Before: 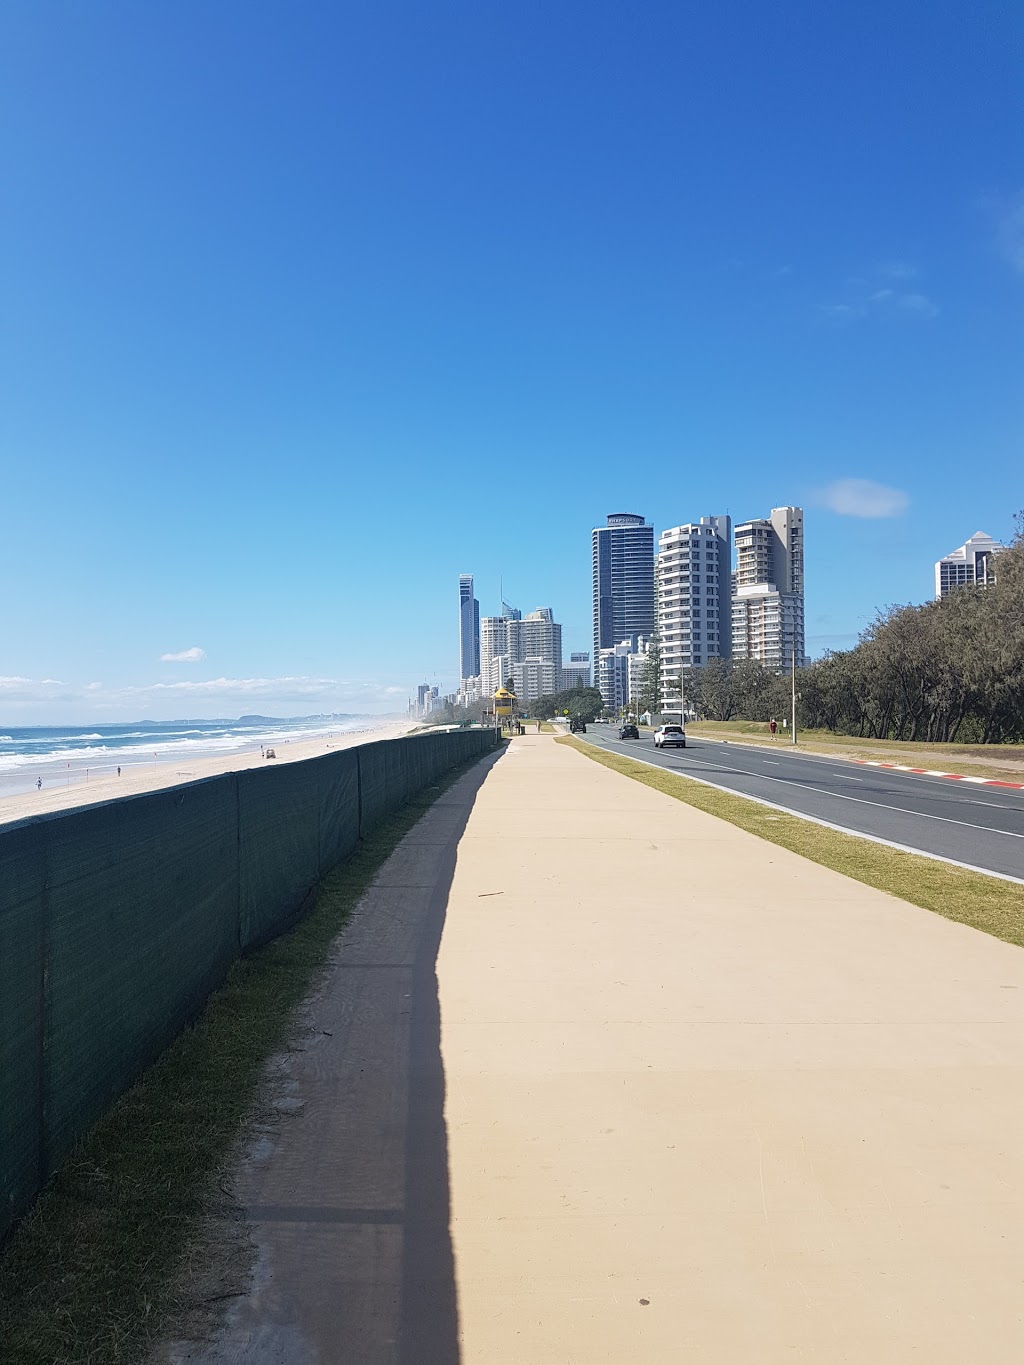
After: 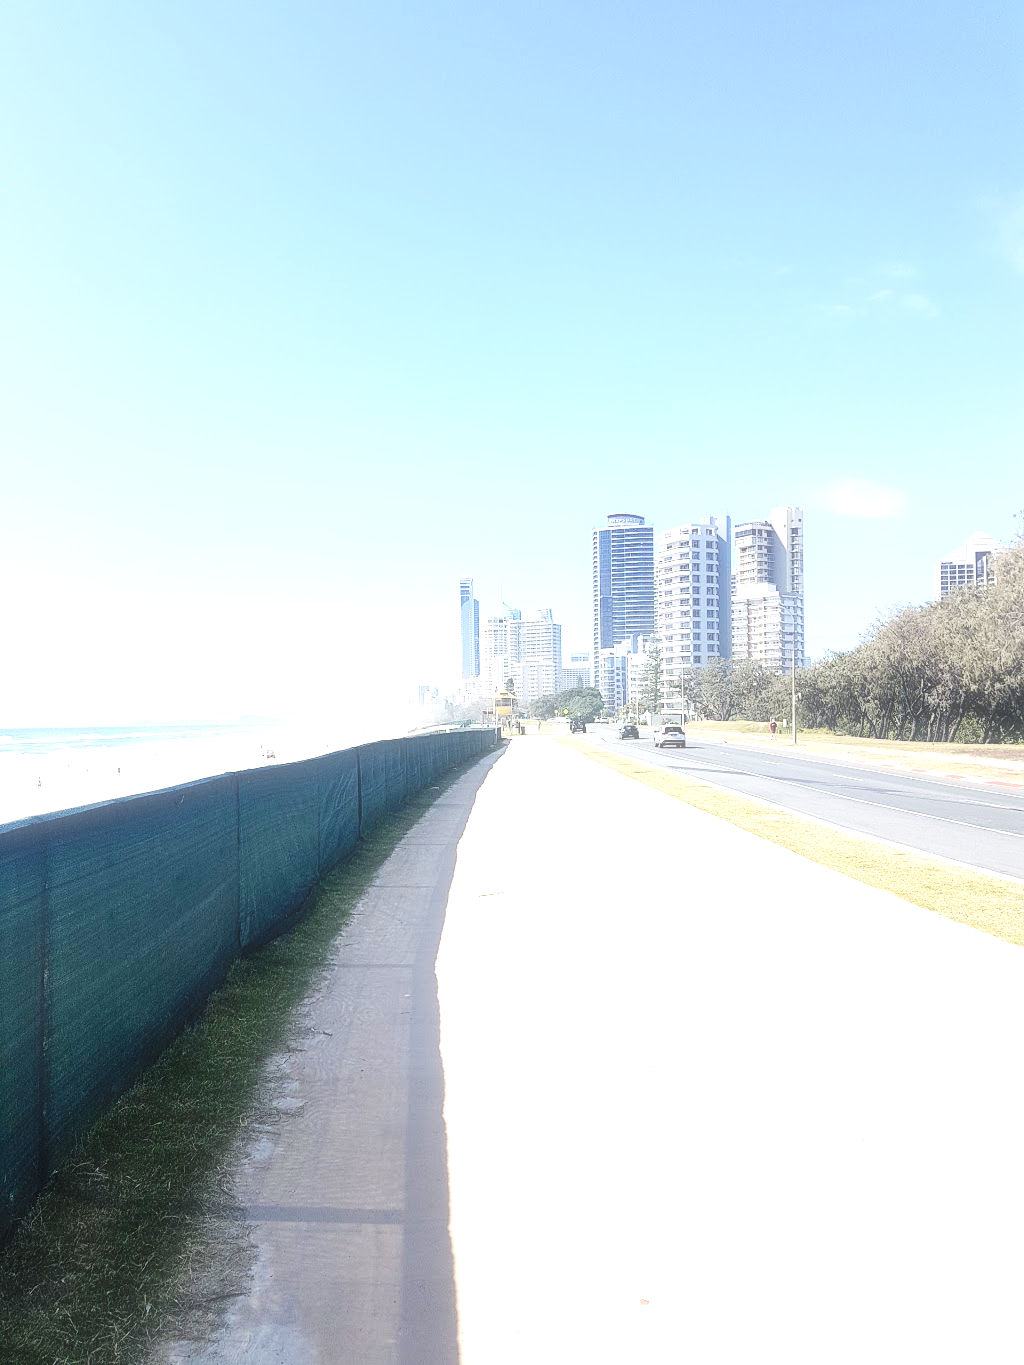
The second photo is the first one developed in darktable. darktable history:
base curve: curves: ch0 [(0, 0) (0.036, 0.025) (0.121, 0.166) (0.206, 0.329) (0.605, 0.79) (1, 1)], preserve colors none
exposure: black level correction 0, exposure 1.5 EV, compensate highlight preservation false
soften: size 60.24%, saturation 65.46%, brightness 0.506 EV, mix 25.7%
levels: levels [0.026, 0.507, 0.987]
